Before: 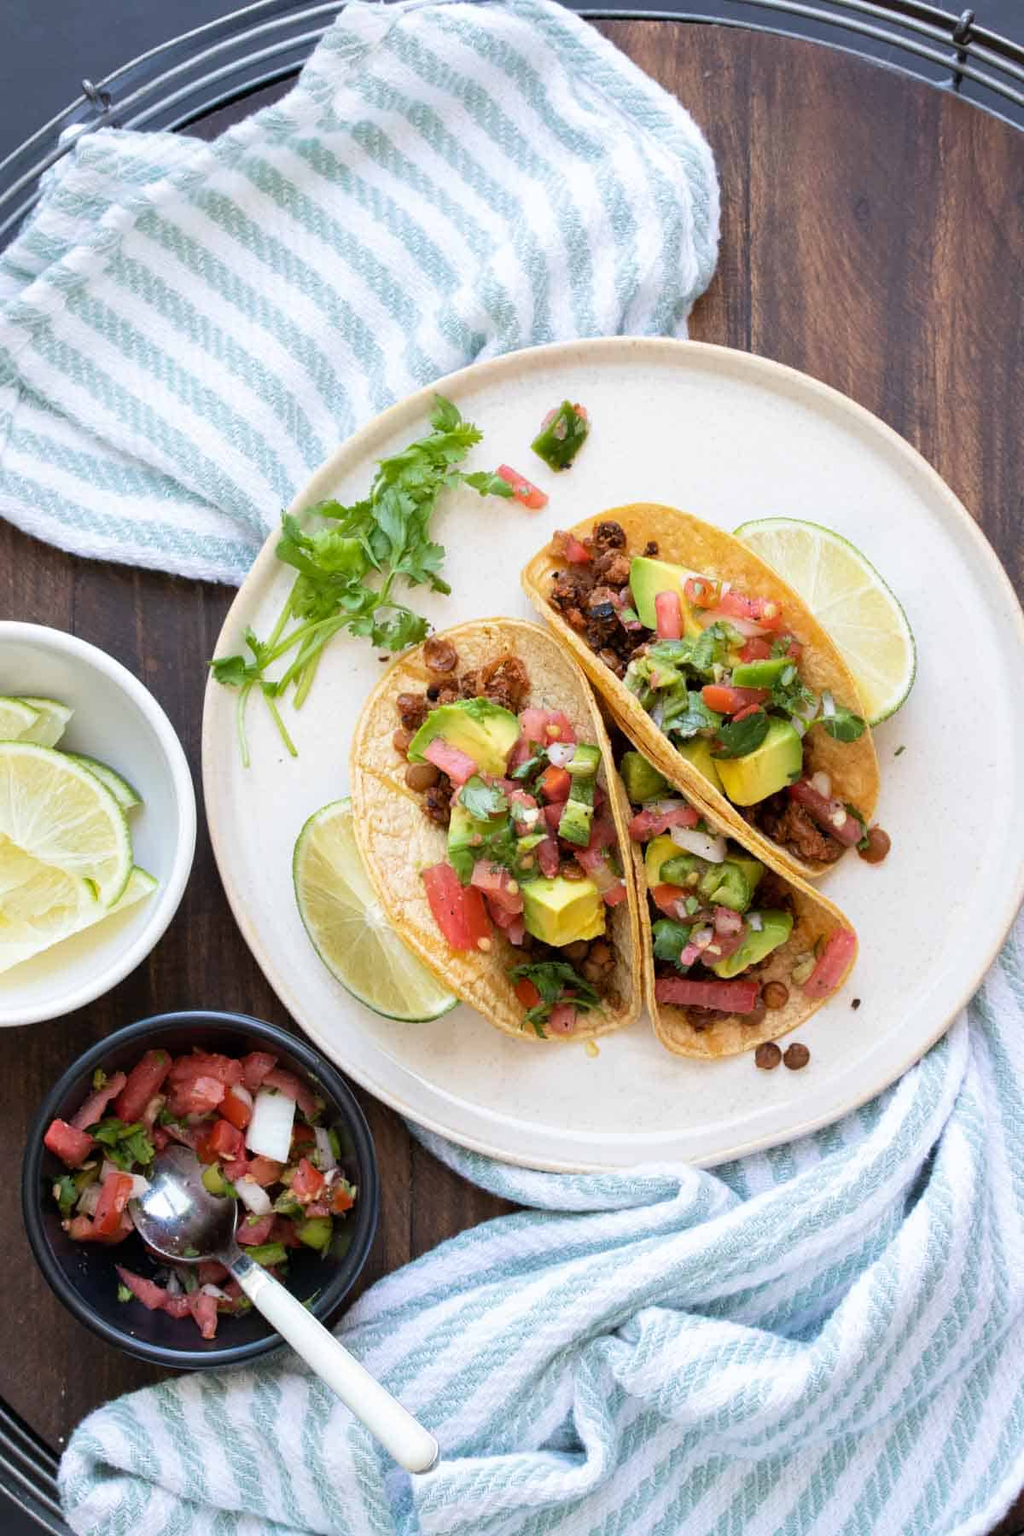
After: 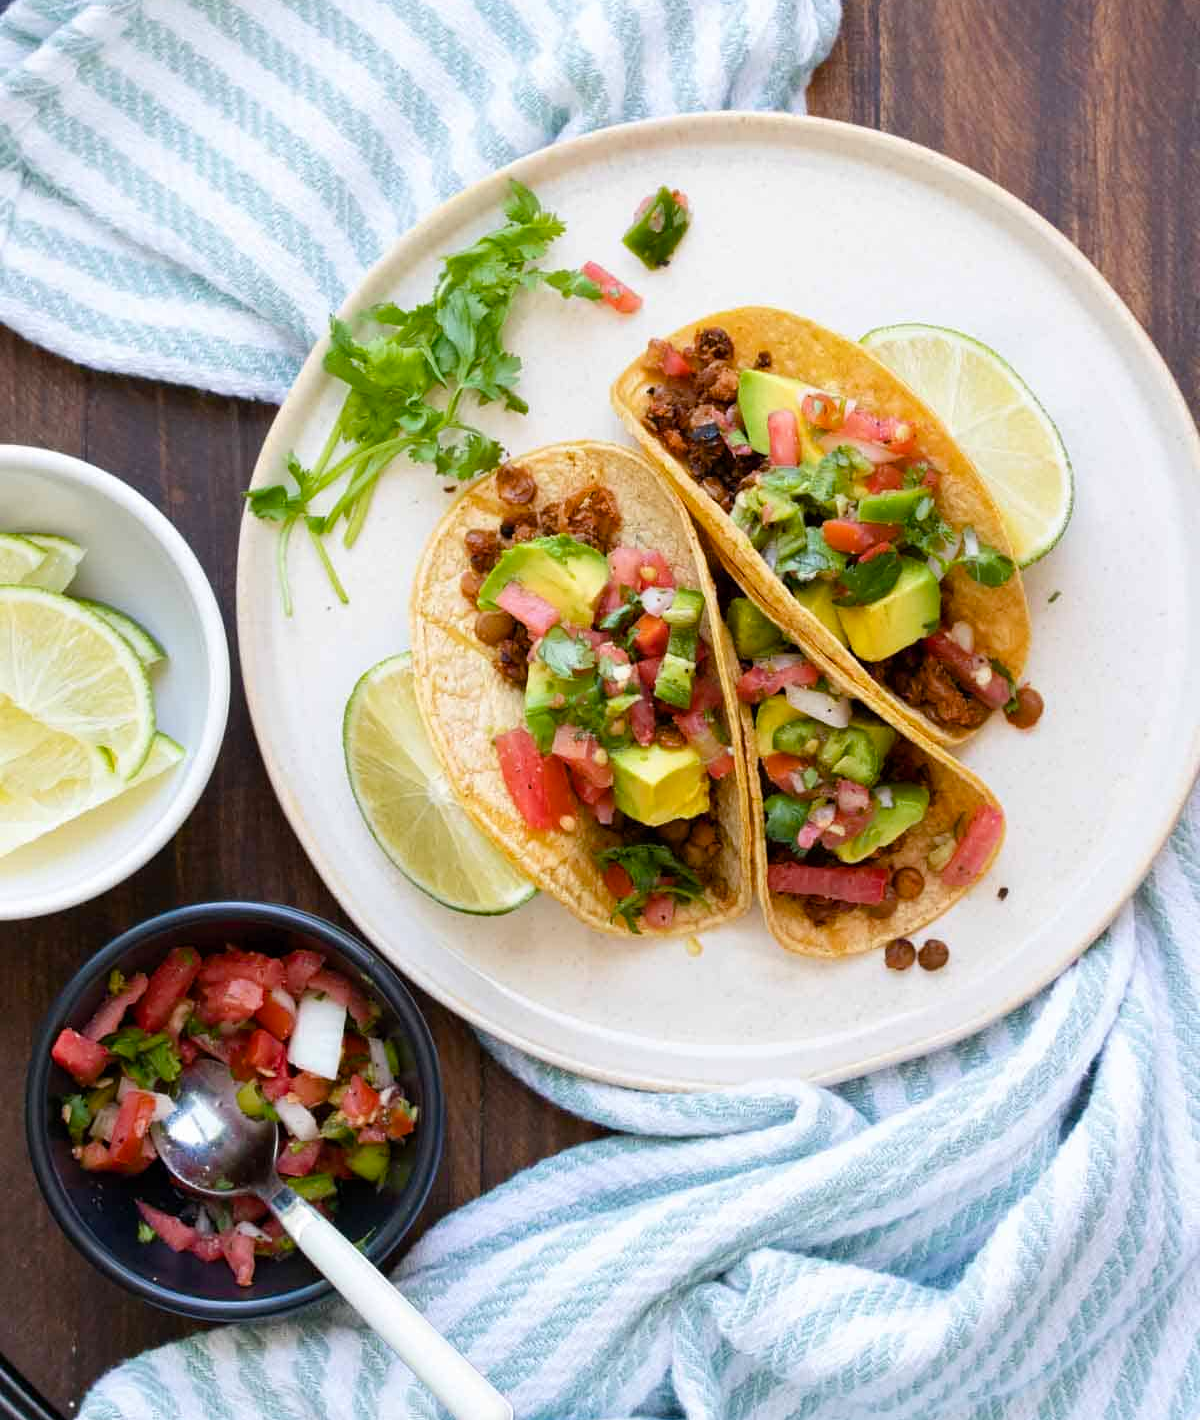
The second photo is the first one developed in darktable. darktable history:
crop and rotate: top 15.73%, bottom 5.342%
color balance rgb: perceptual saturation grading › global saturation 15.845%, perceptual saturation grading › highlights -19.013%, perceptual saturation grading › shadows 19.557%, global vibrance 20%
